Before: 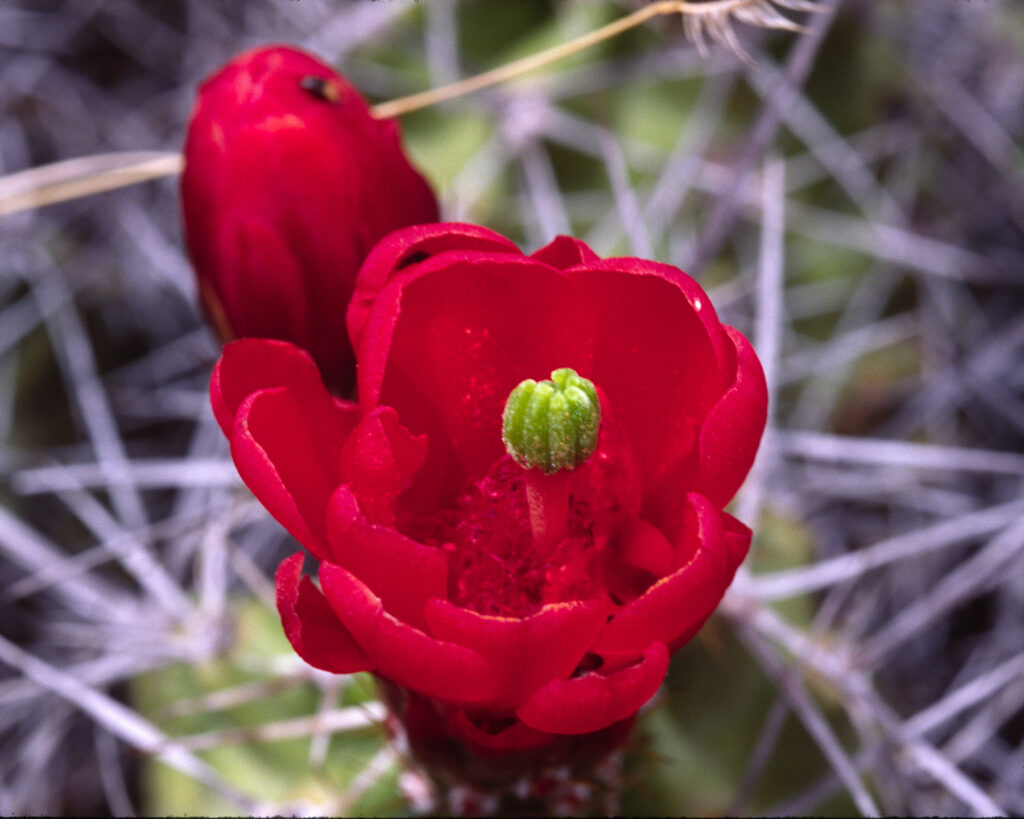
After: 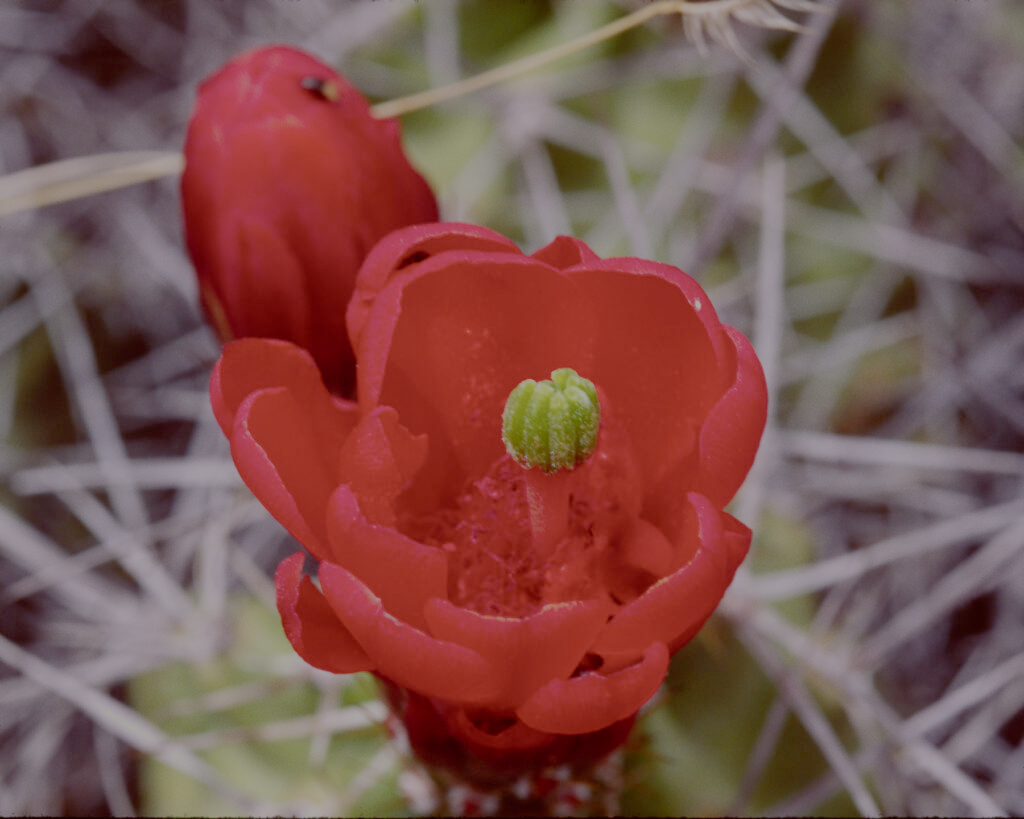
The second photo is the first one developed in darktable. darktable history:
filmic rgb: white relative exposure 8 EV, threshold 3 EV, structure ↔ texture 100%, target black luminance 0%, hardness 2.44, latitude 76.53%, contrast 0.562, shadows ↔ highlights balance 0%, preserve chrominance no, color science v4 (2020), iterations of high-quality reconstruction 10, type of noise poissonian, enable highlight reconstruction true
tone curve: color space Lab, linked channels, preserve colors none
color balance: lift [1.005, 1.002, 0.998, 0.998], gamma [1, 1.021, 1.02, 0.979], gain [0.923, 1.066, 1.056, 0.934]
